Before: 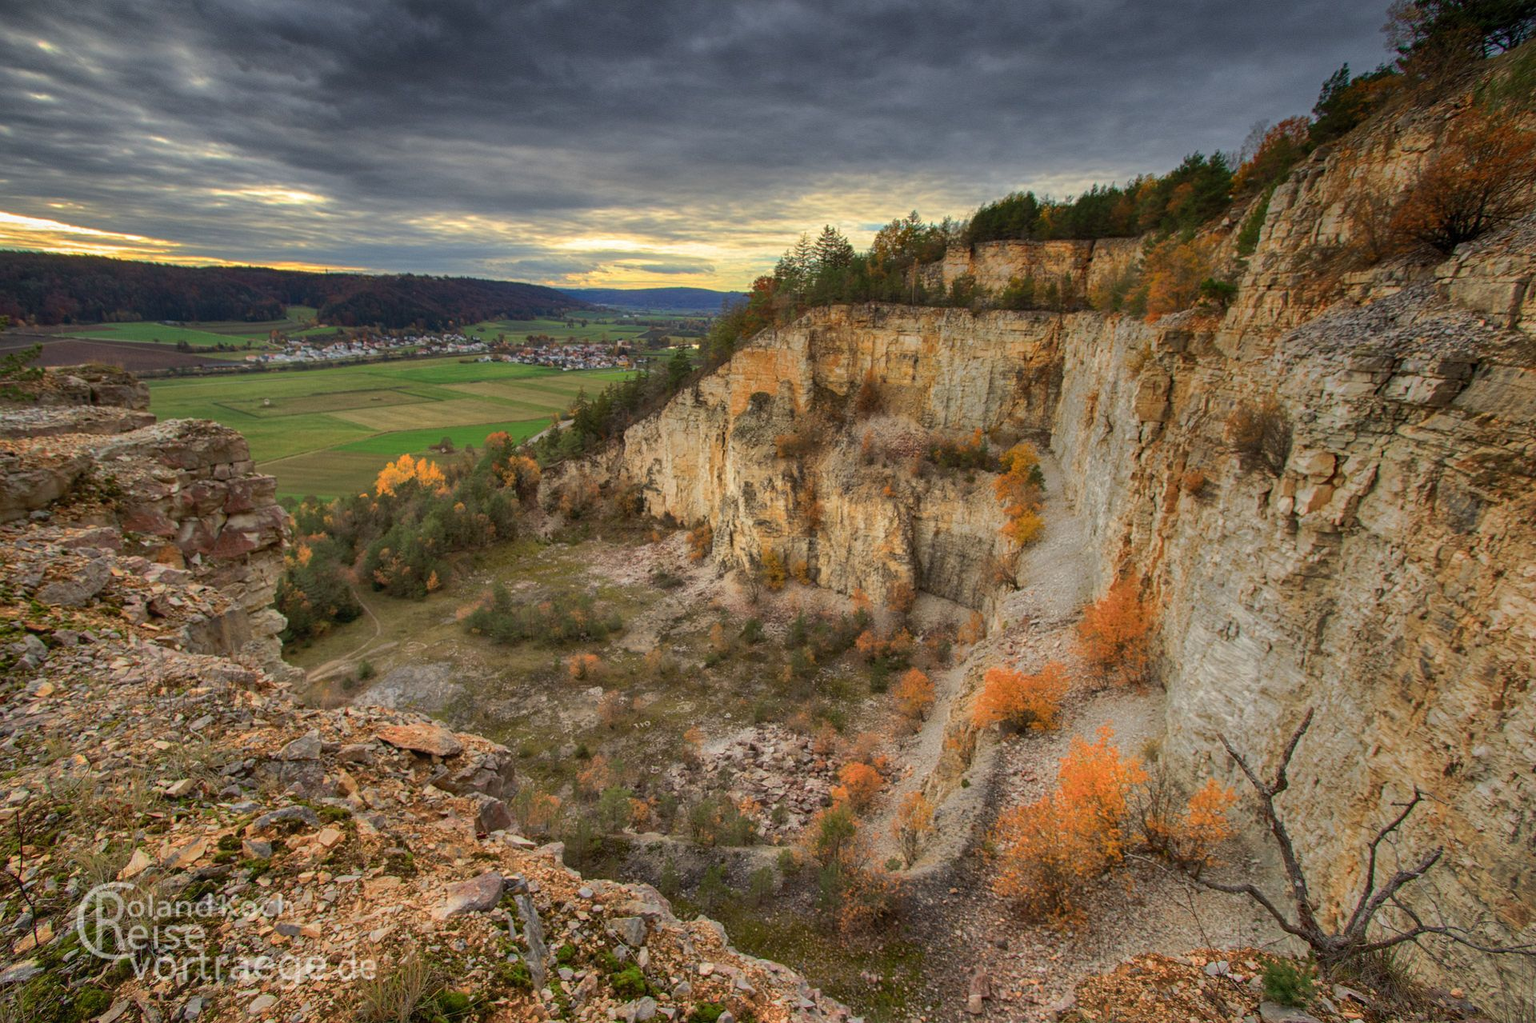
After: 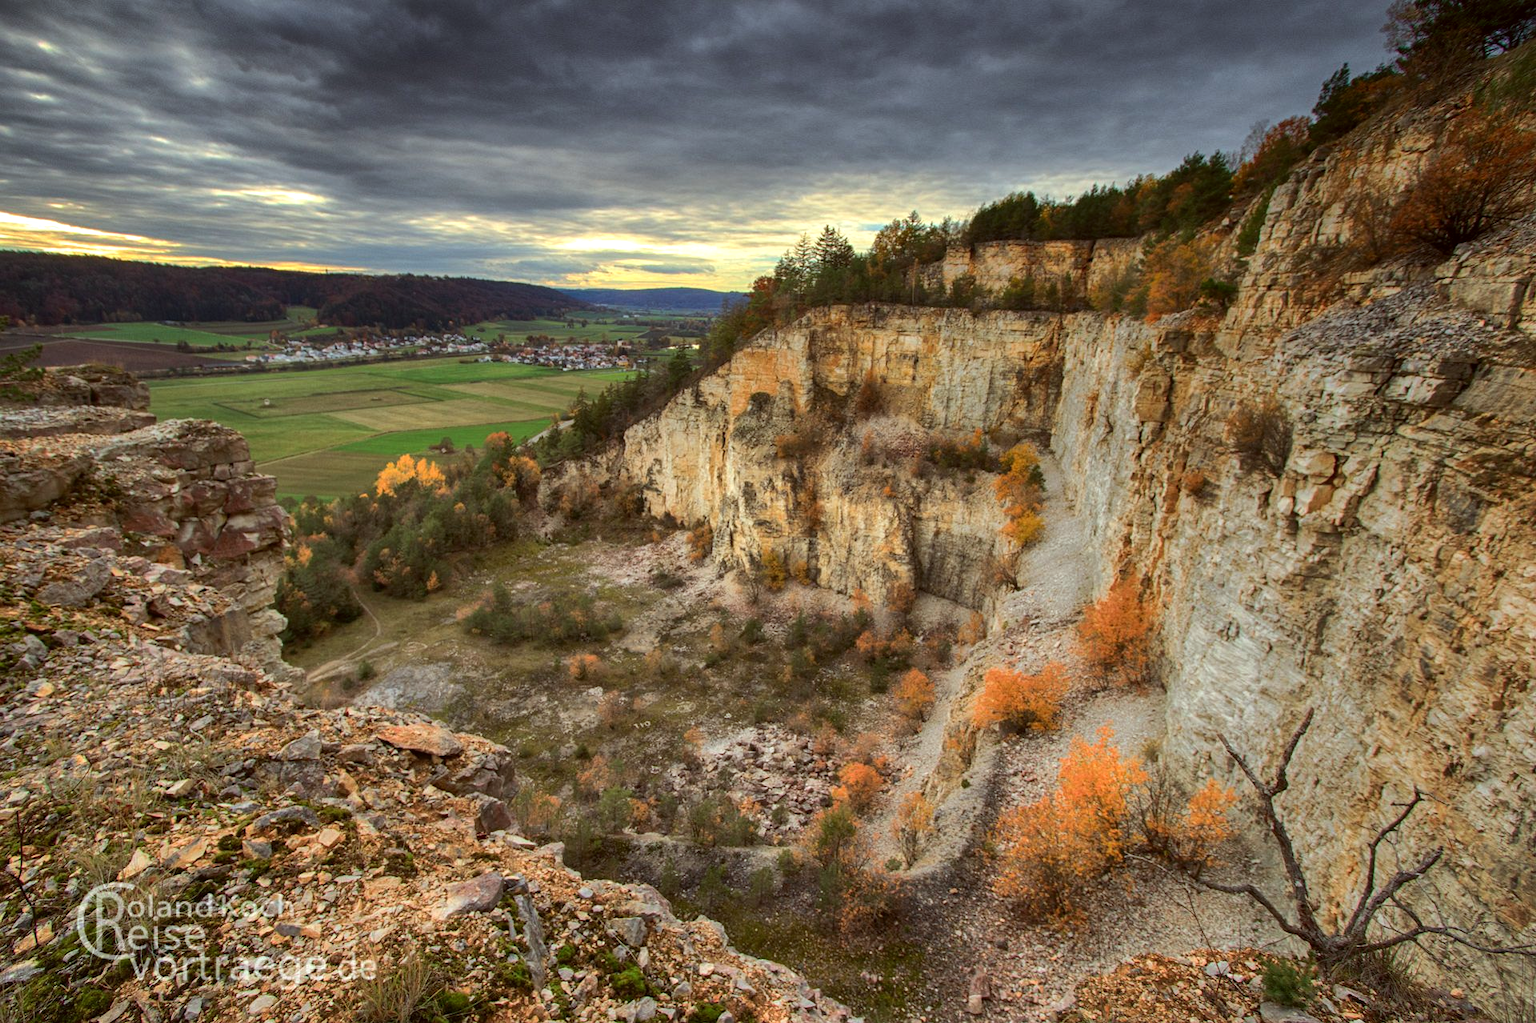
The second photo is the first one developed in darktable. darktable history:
tone equalizer: -8 EV -0.417 EV, -7 EV -0.389 EV, -6 EV -0.333 EV, -5 EV -0.222 EV, -3 EV 0.222 EV, -2 EV 0.333 EV, -1 EV 0.389 EV, +0 EV 0.417 EV, edges refinement/feathering 500, mask exposure compensation -1.57 EV, preserve details no
color correction: highlights a* -4.98, highlights b* -3.76, shadows a* 3.83, shadows b* 4.08
